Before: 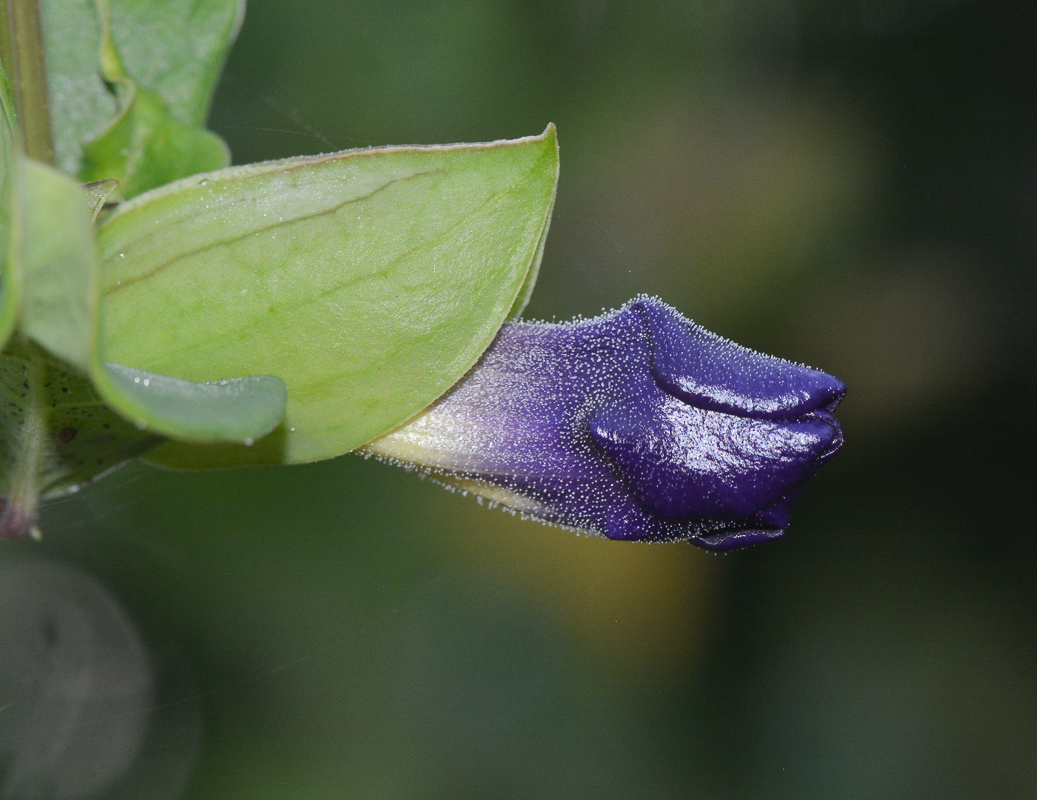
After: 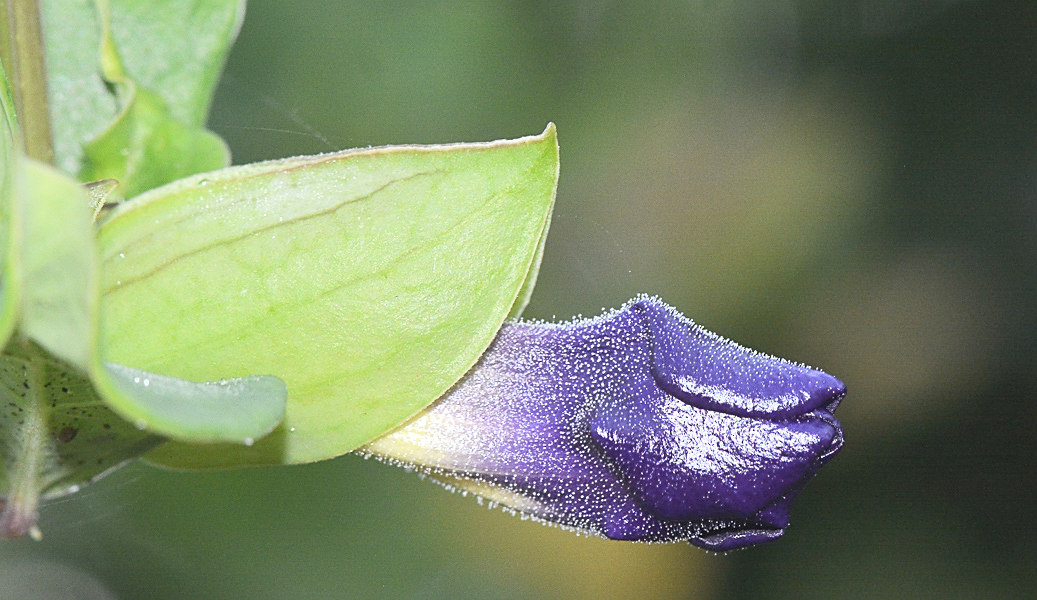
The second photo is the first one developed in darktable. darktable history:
crop: bottom 24.989%
exposure: exposure 0.493 EV, compensate highlight preservation false
sharpen: on, module defaults
contrast brightness saturation: contrast 0.136, brightness 0.221
